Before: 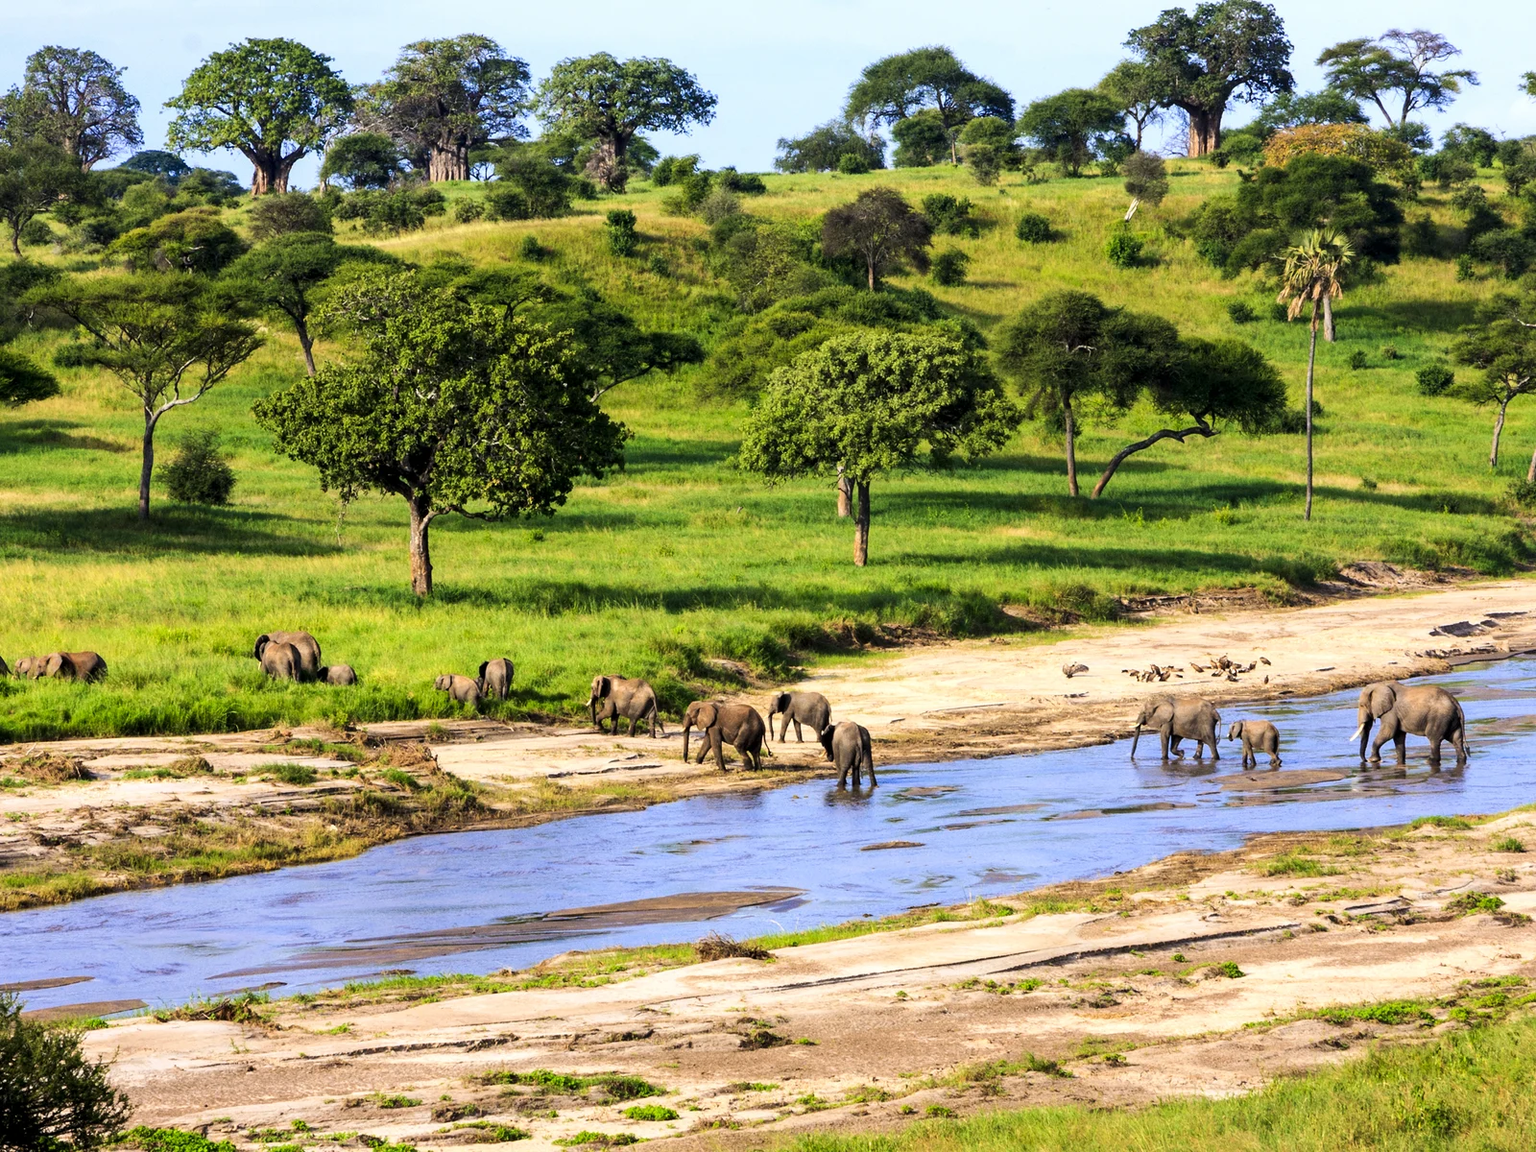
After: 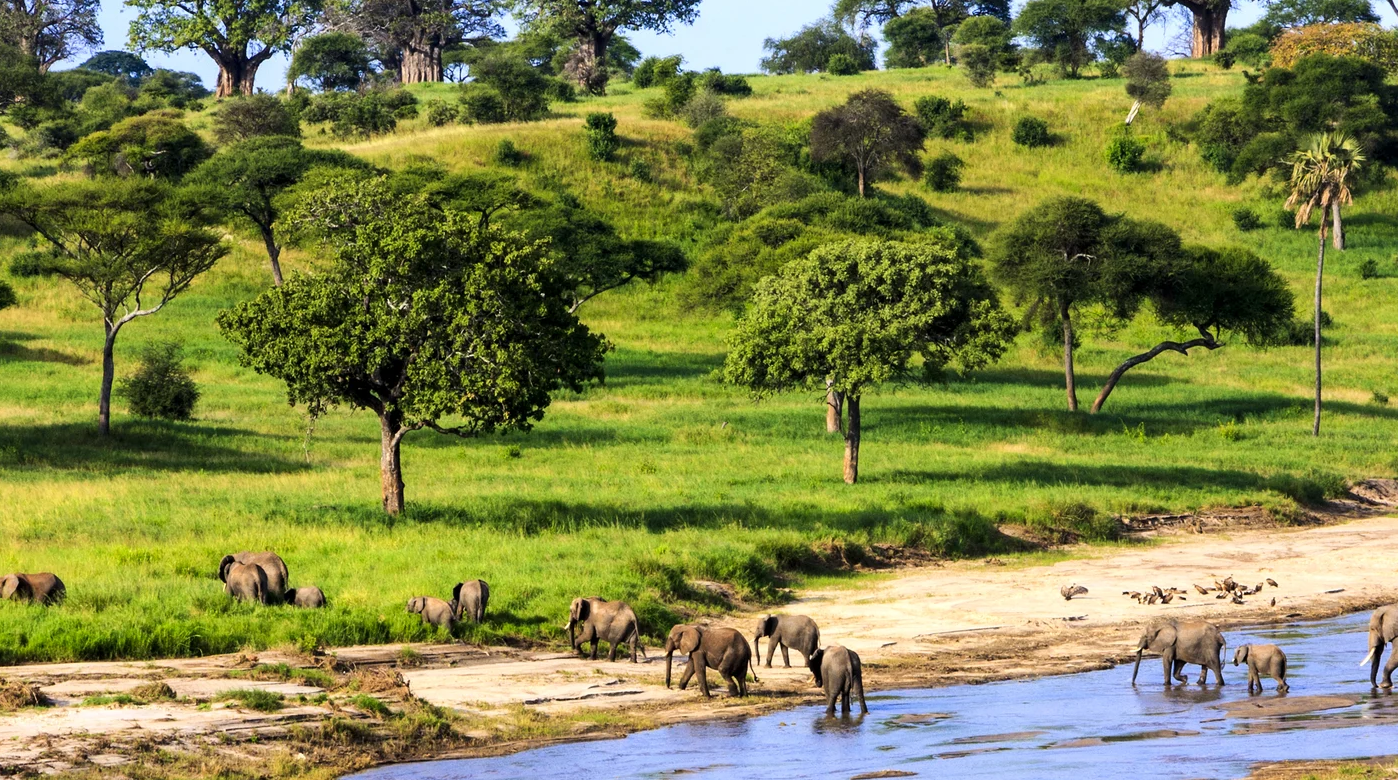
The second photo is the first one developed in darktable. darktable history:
crop: left 2.922%, top 8.845%, right 9.653%, bottom 26.136%
